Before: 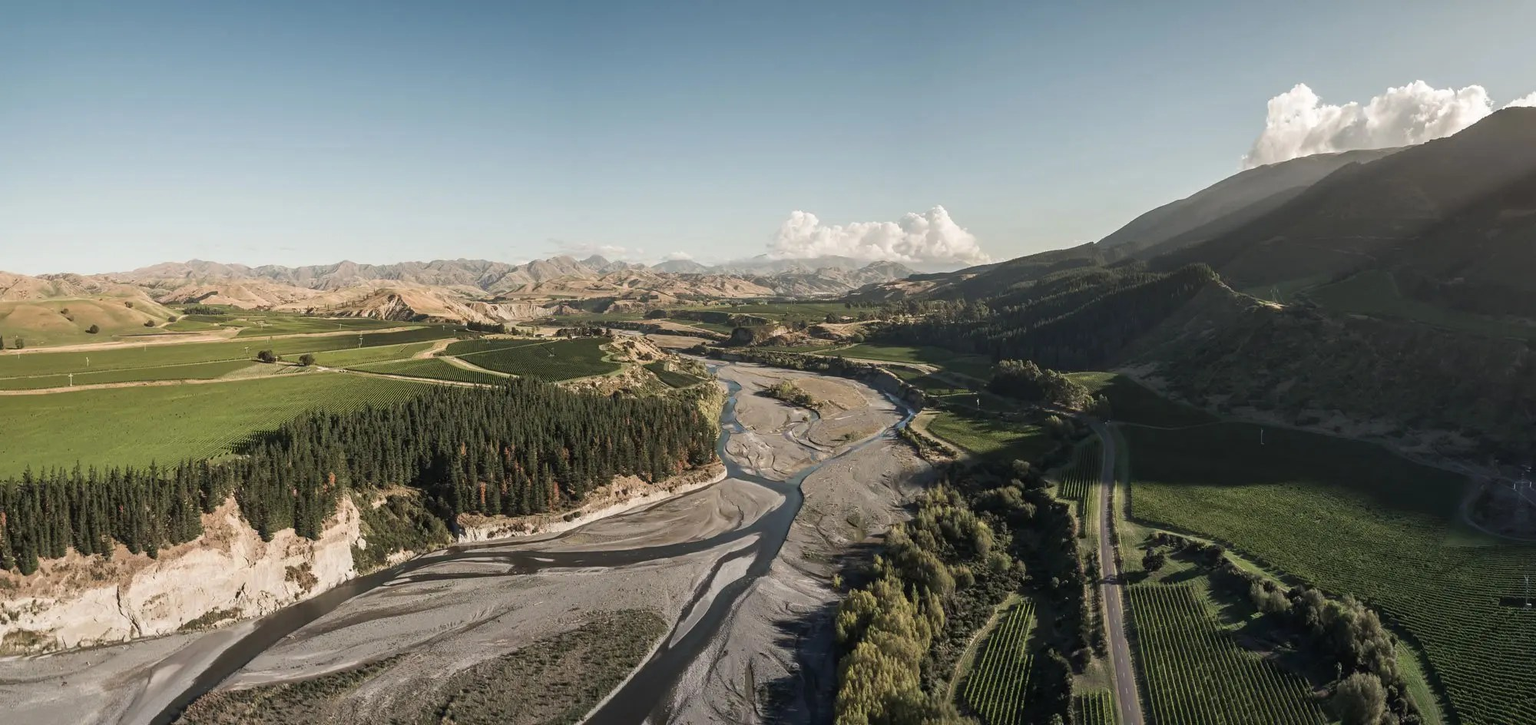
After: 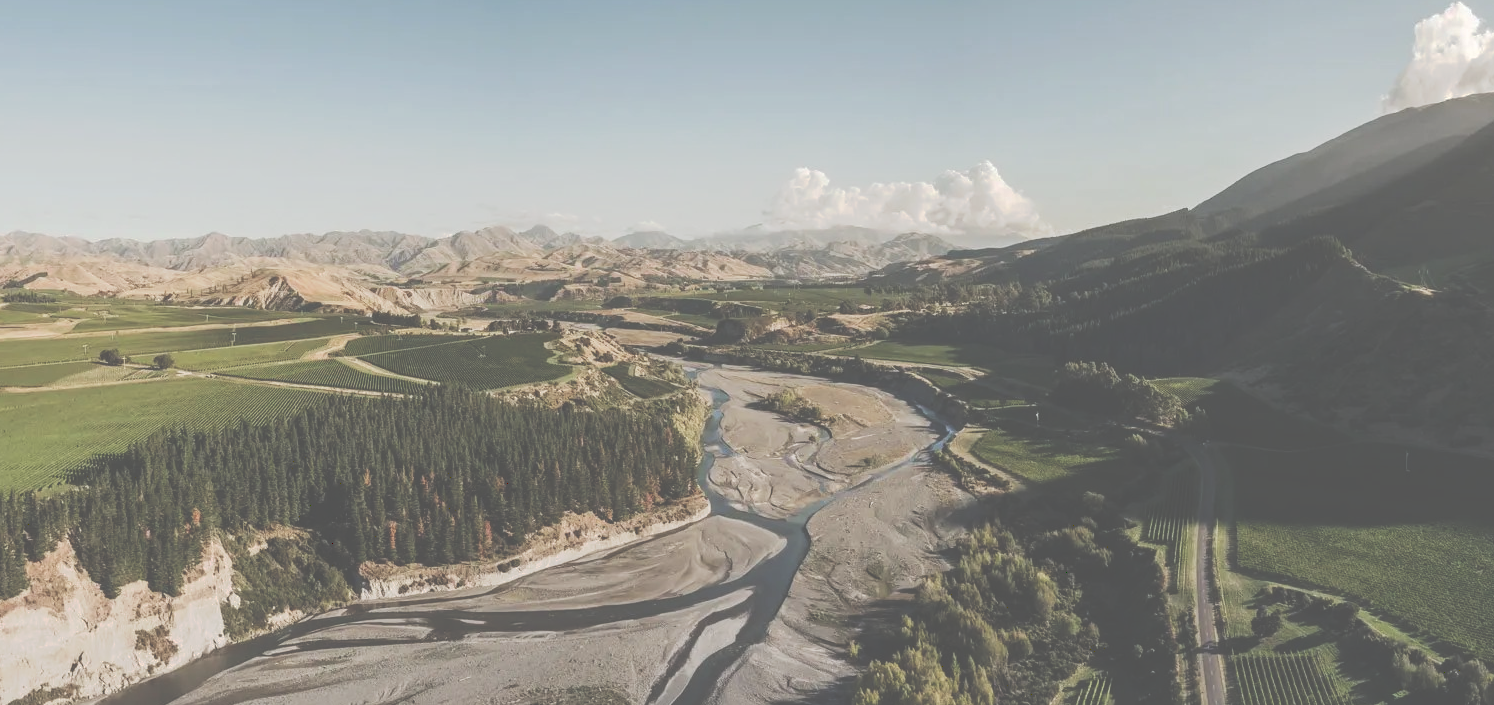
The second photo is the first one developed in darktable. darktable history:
crop and rotate: left 11.831%, top 11.346%, right 13.429%, bottom 13.899%
tone curve: curves: ch0 [(0, 0) (0.003, 0.346) (0.011, 0.346) (0.025, 0.346) (0.044, 0.35) (0.069, 0.354) (0.1, 0.361) (0.136, 0.368) (0.177, 0.381) (0.224, 0.395) (0.277, 0.421) (0.335, 0.458) (0.399, 0.502) (0.468, 0.556) (0.543, 0.617) (0.623, 0.685) (0.709, 0.748) (0.801, 0.814) (0.898, 0.865) (1, 1)], preserve colors none
